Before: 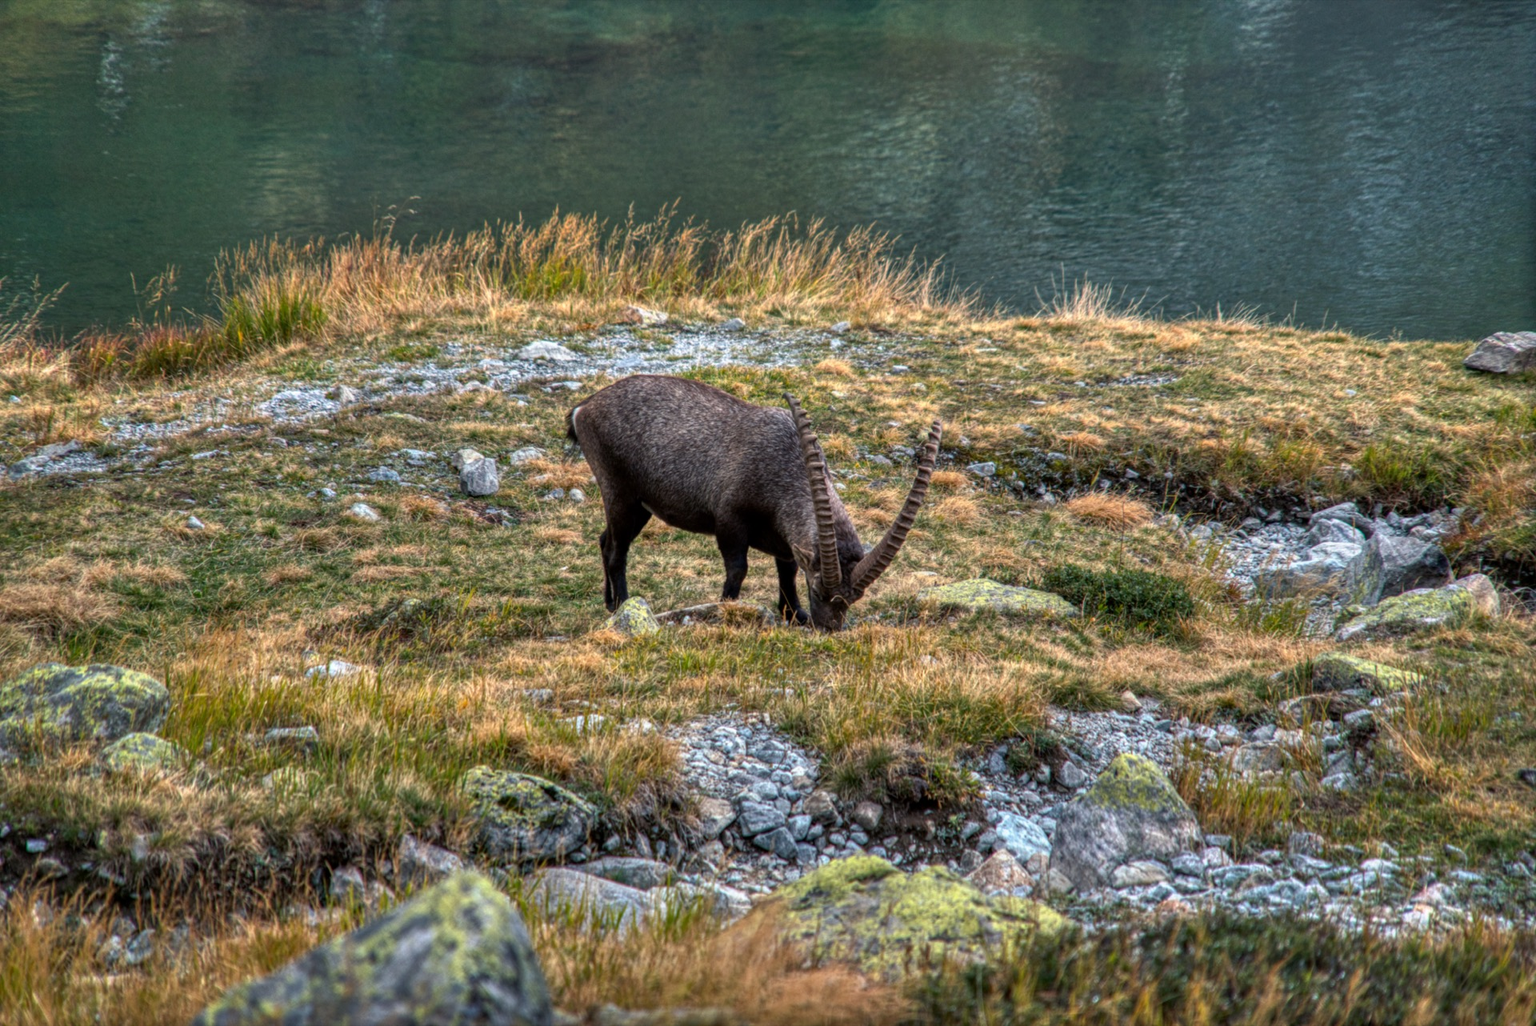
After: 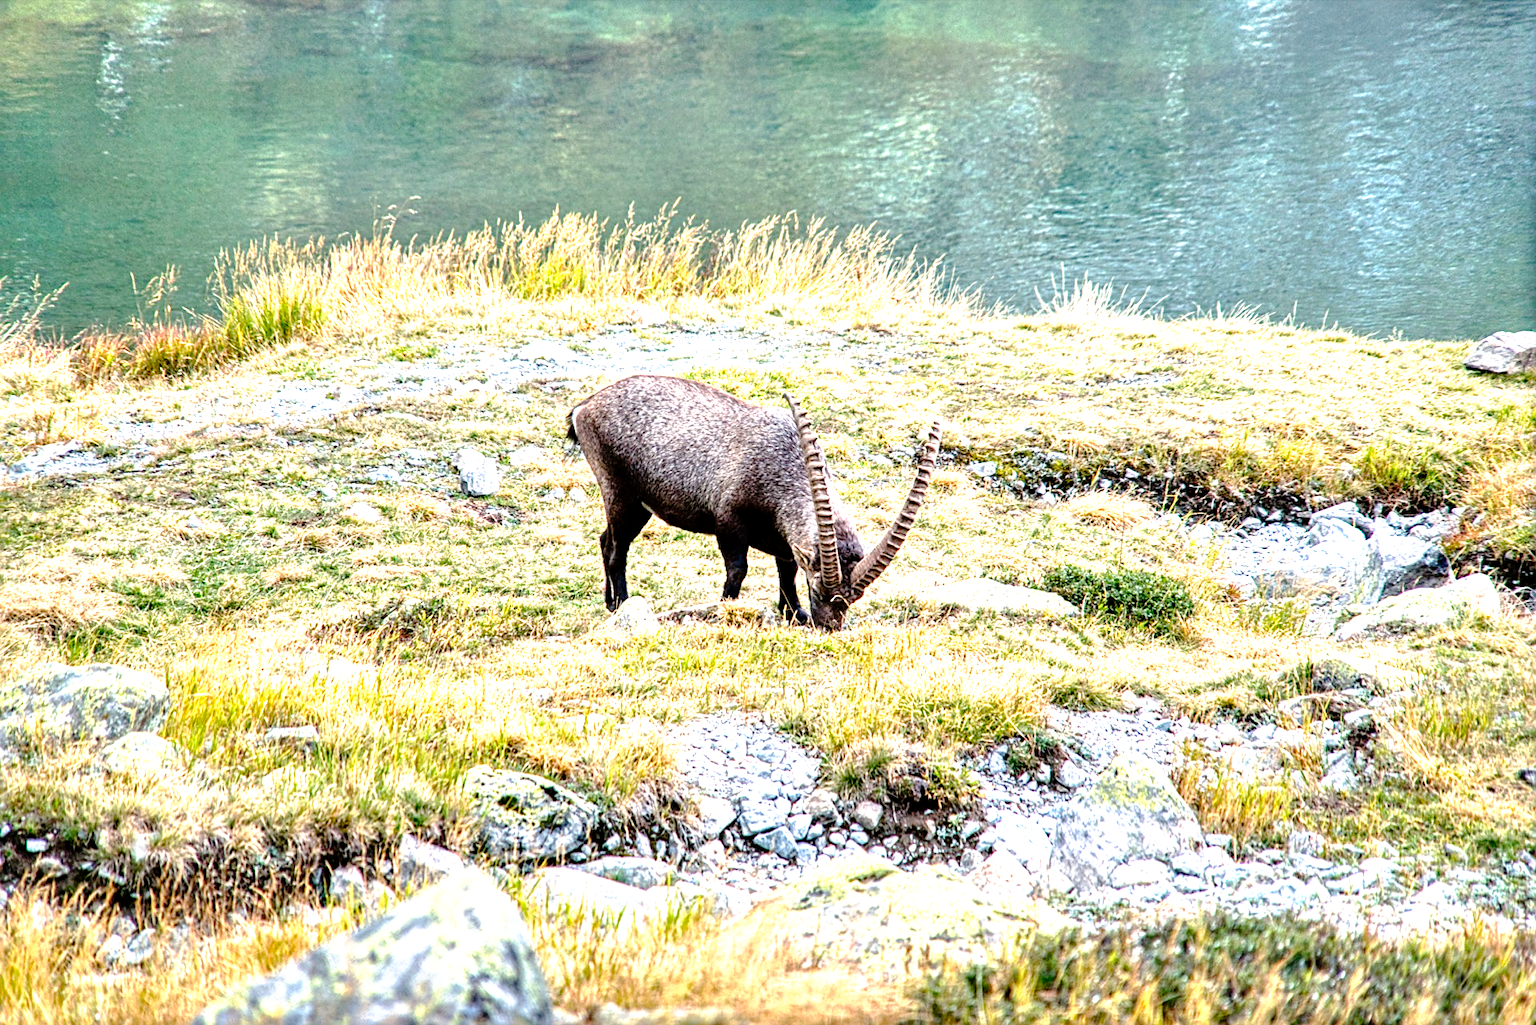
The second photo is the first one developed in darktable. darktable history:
sharpen: amount 0.55
tone curve: curves: ch0 [(0, 0) (0.003, 0) (0.011, 0.001) (0.025, 0.001) (0.044, 0.002) (0.069, 0.007) (0.1, 0.015) (0.136, 0.027) (0.177, 0.066) (0.224, 0.122) (0.277, 0.219) (0.335, 0.327) (0.399, 0.432) (0.468, 0.527) (0.543, 0.615) (0.623, 0.695) (0.709, 0.777) (0.801, 0.874) (0.898, 0.973) (1, 1)], preserve colors none
exposure: exposure 2.04 EV, compensate highlight preservation false
